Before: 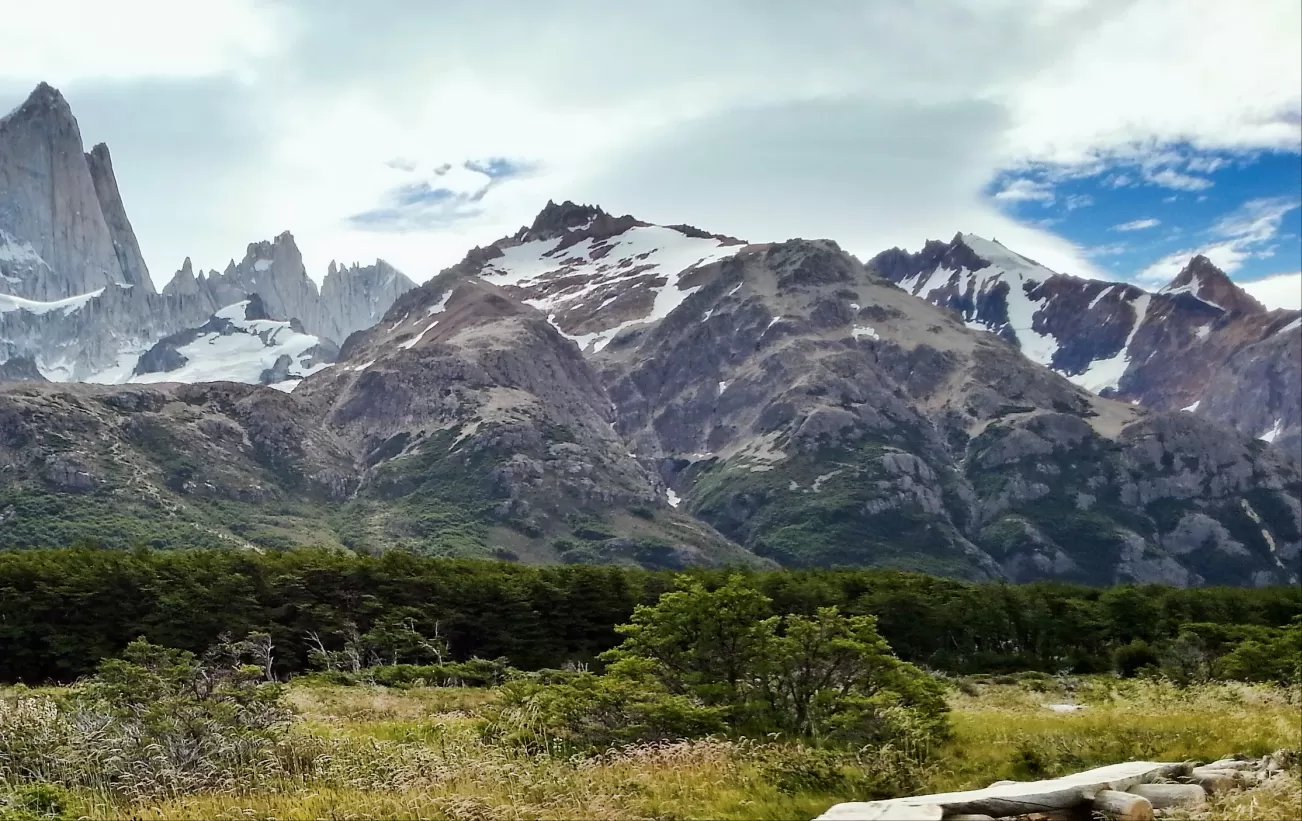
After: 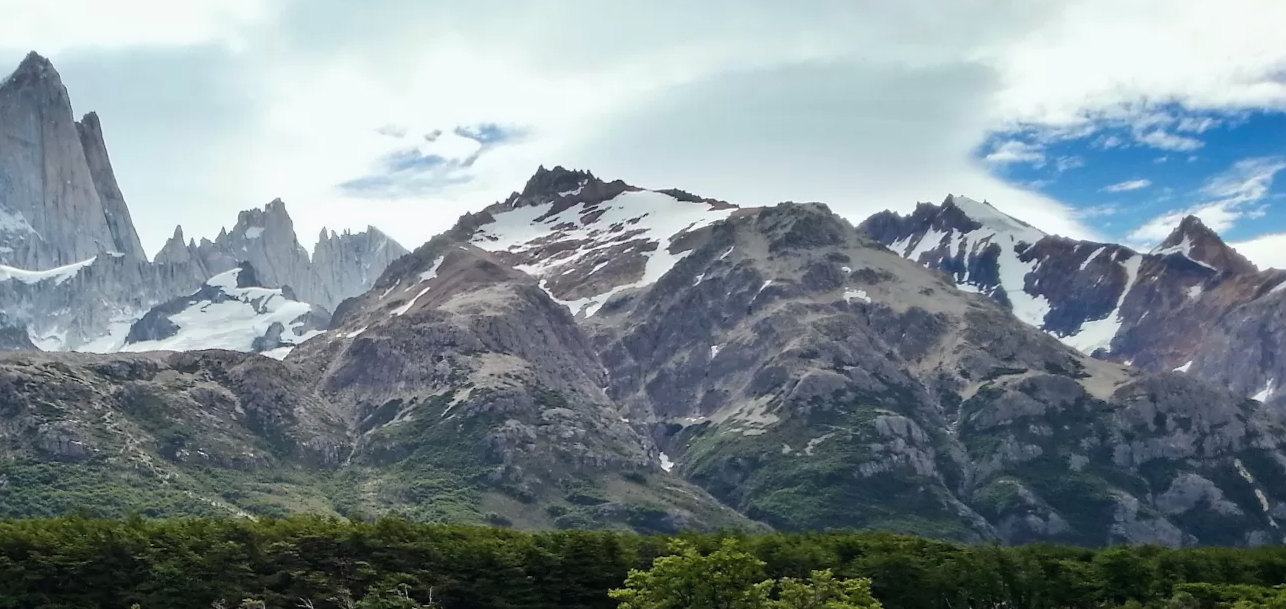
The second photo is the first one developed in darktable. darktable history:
crop: top 3.857%, bottom 21.132%
color balance: mode lift, gamma, gain (sRGB), lift [1, 1, 1.022, 1.026]
rotate and perspective: rotation -0.45°, automatic cropping original format, crop left 0.008, crop right 0.992, crop top 0.012, crop bottom 0.988
